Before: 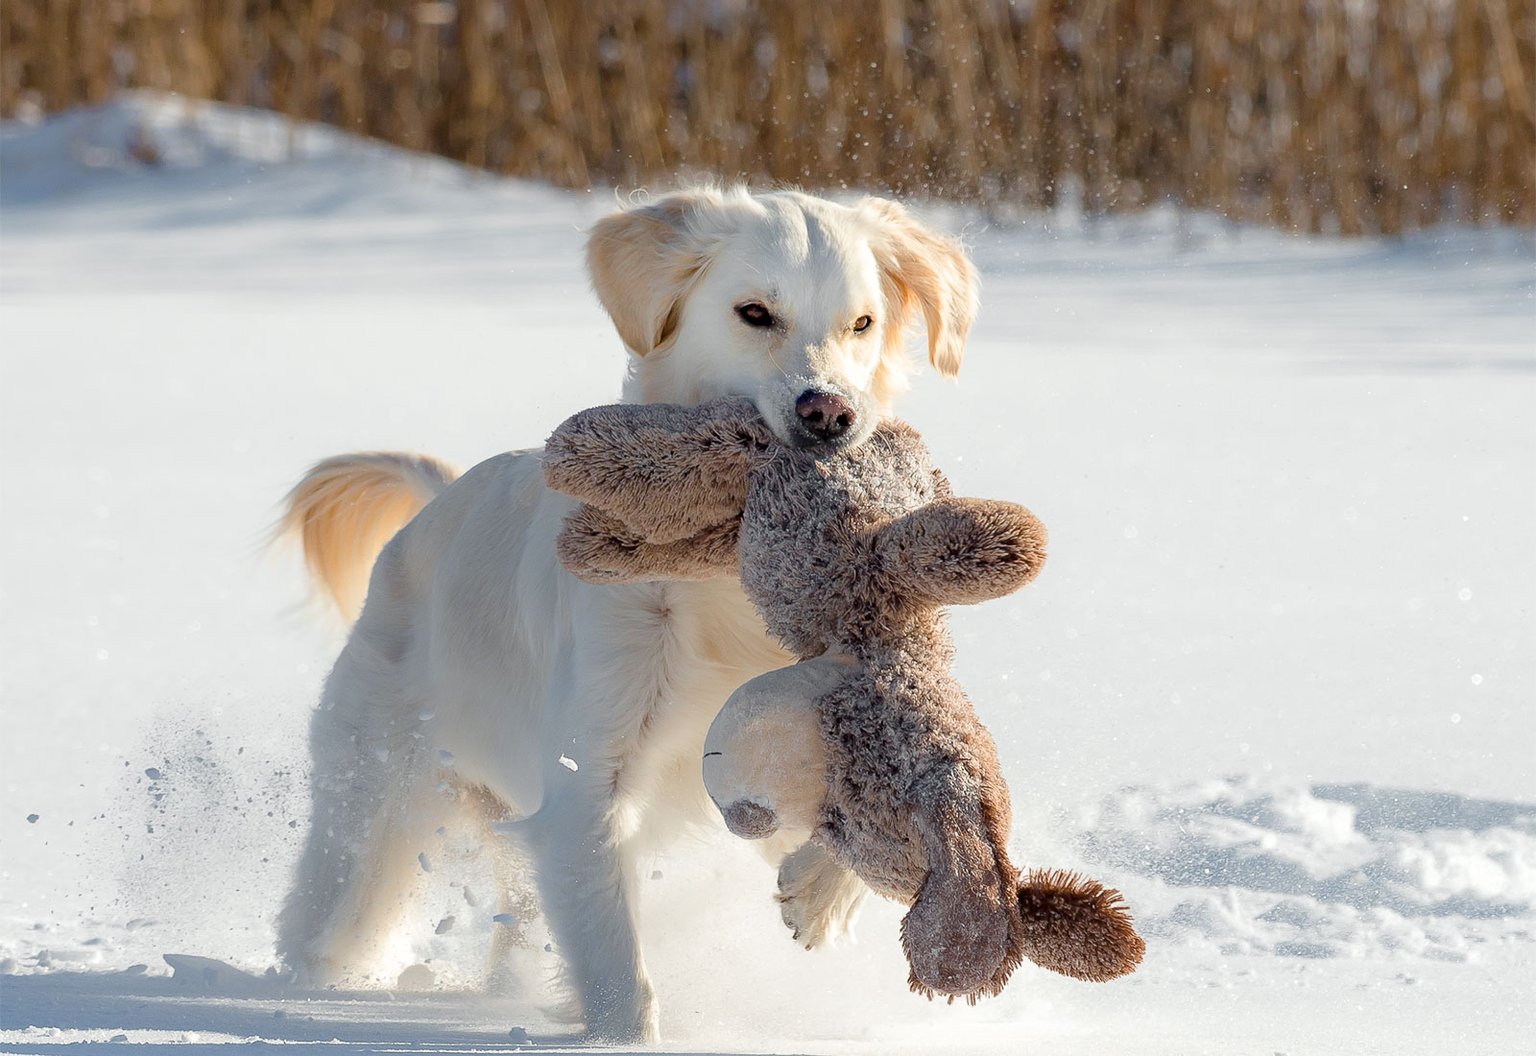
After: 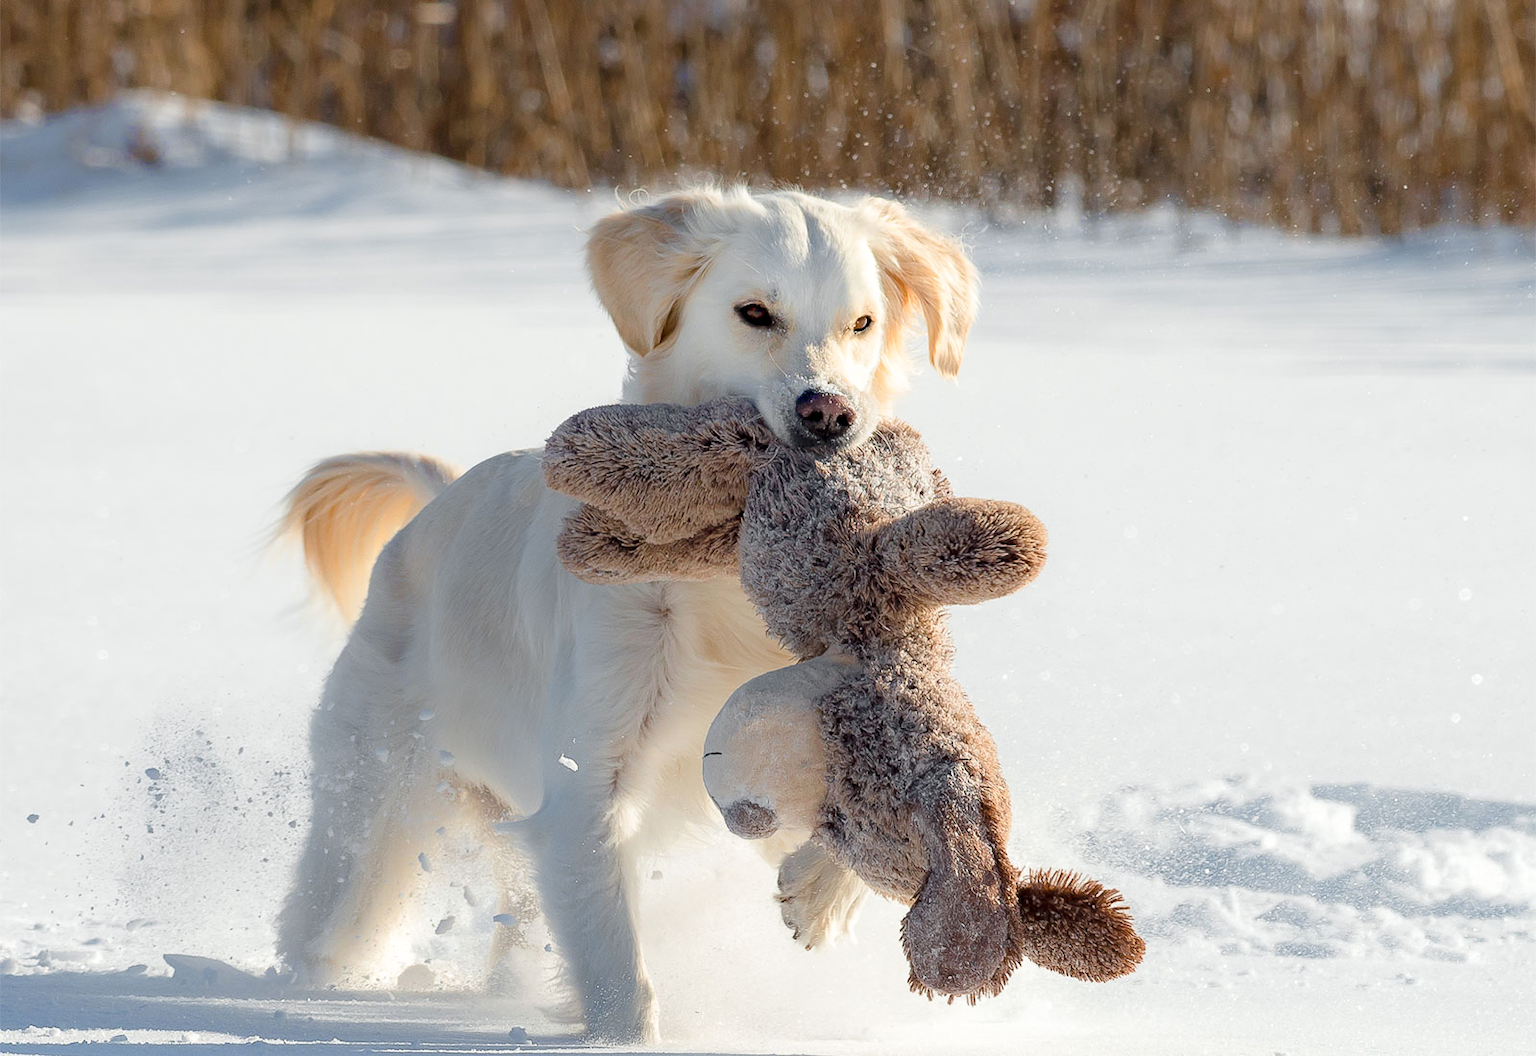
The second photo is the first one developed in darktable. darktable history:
contrast brightness saturation: contrast 0.096, brightness 0.023, saturation 0.022
